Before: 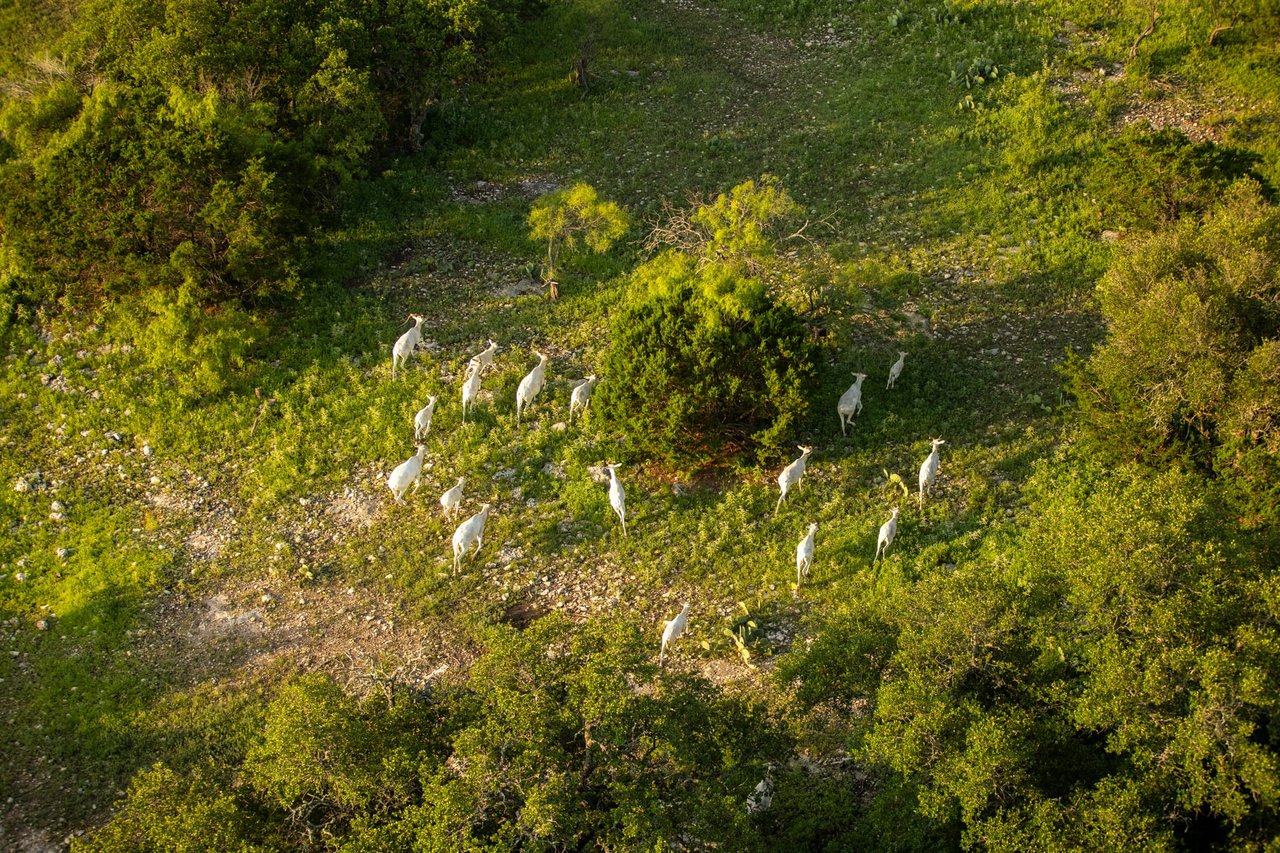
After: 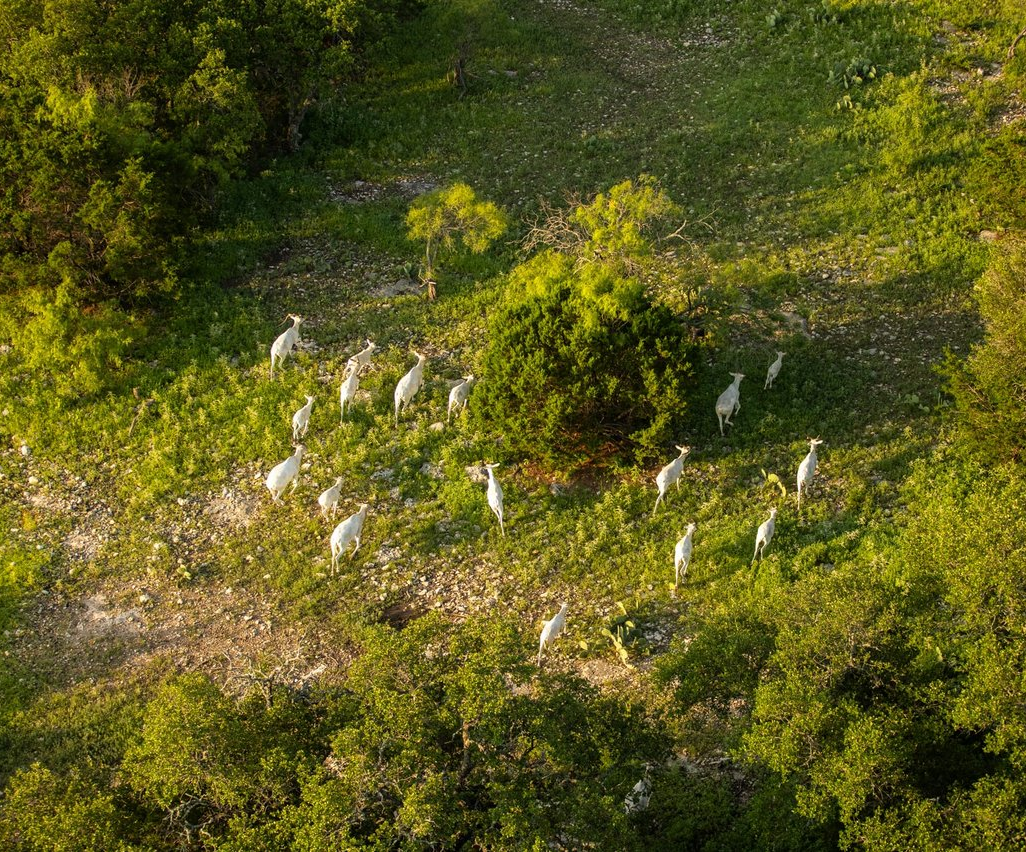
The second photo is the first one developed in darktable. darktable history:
crop and rotate: left 9.588%, right 10.231%
